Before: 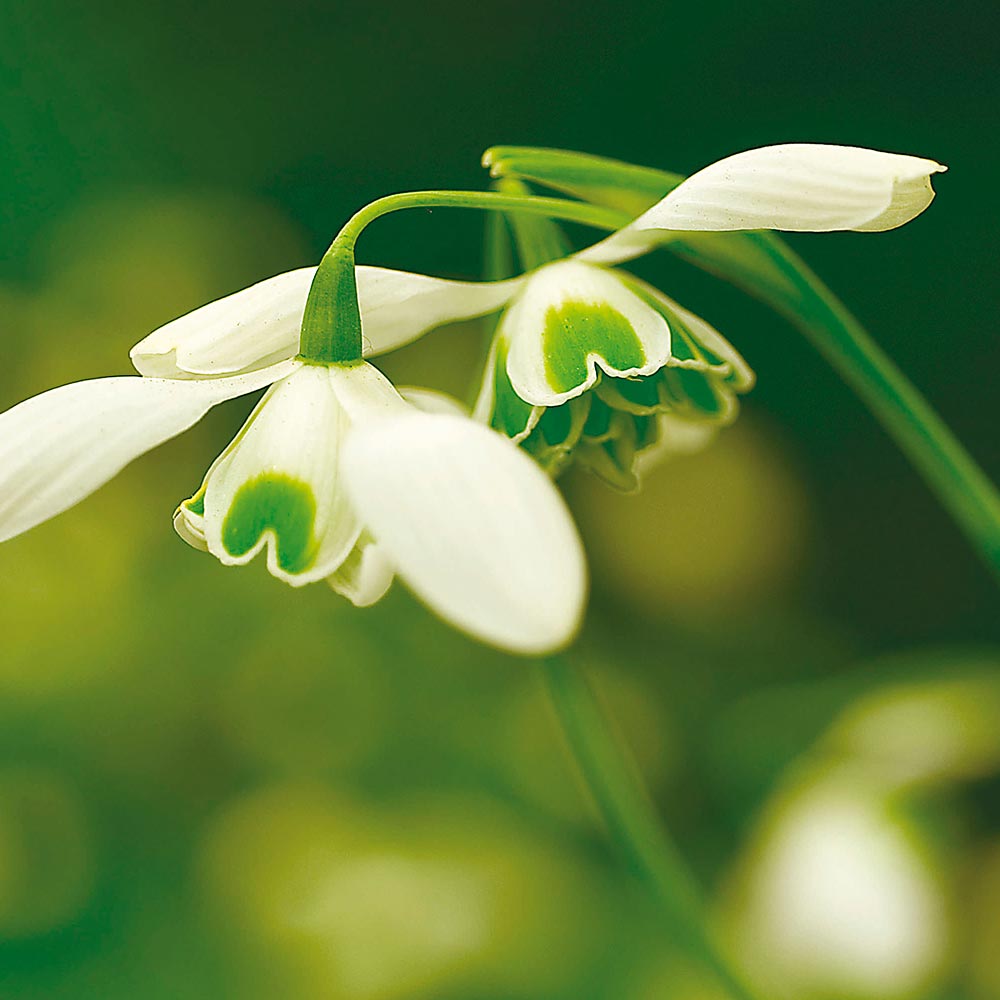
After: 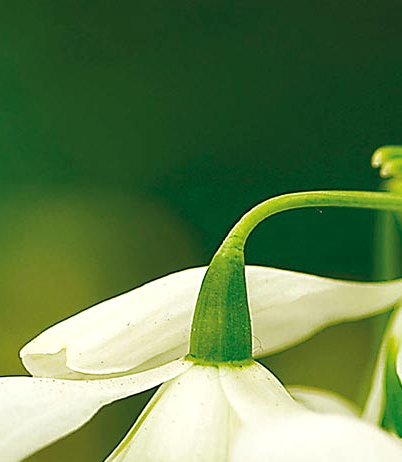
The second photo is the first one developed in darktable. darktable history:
crop and rotate: left 11.076%, top 0.048%, right 48.63%, bottom 53.685%
local contrast: highlights 107%, shadows 101%, detail 119%, midtone range 0.2
